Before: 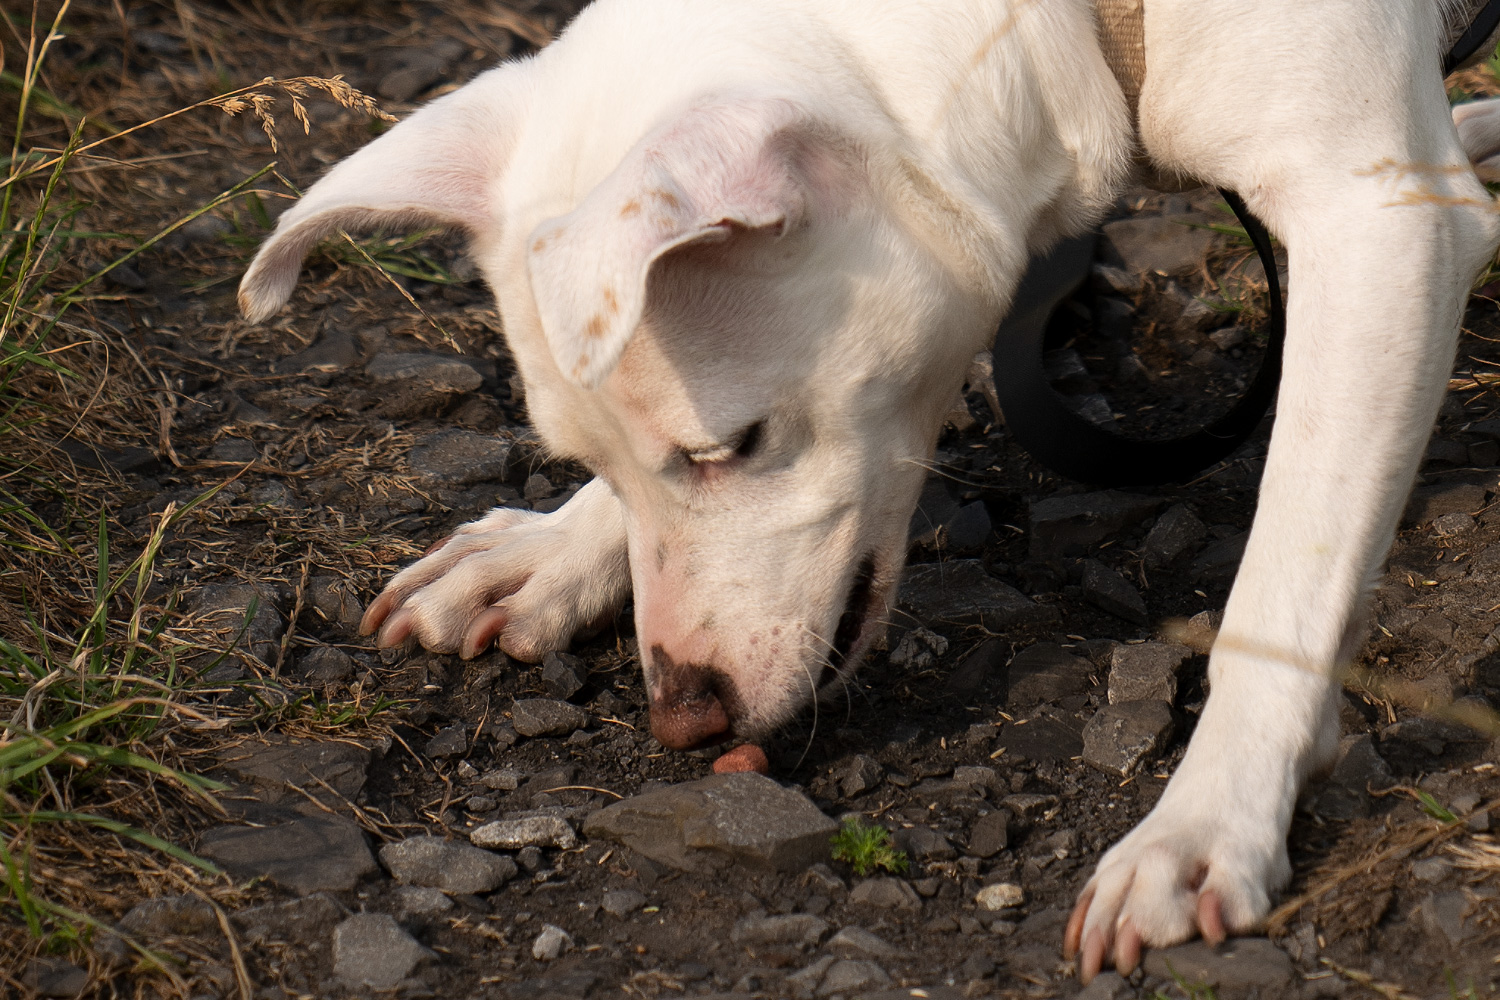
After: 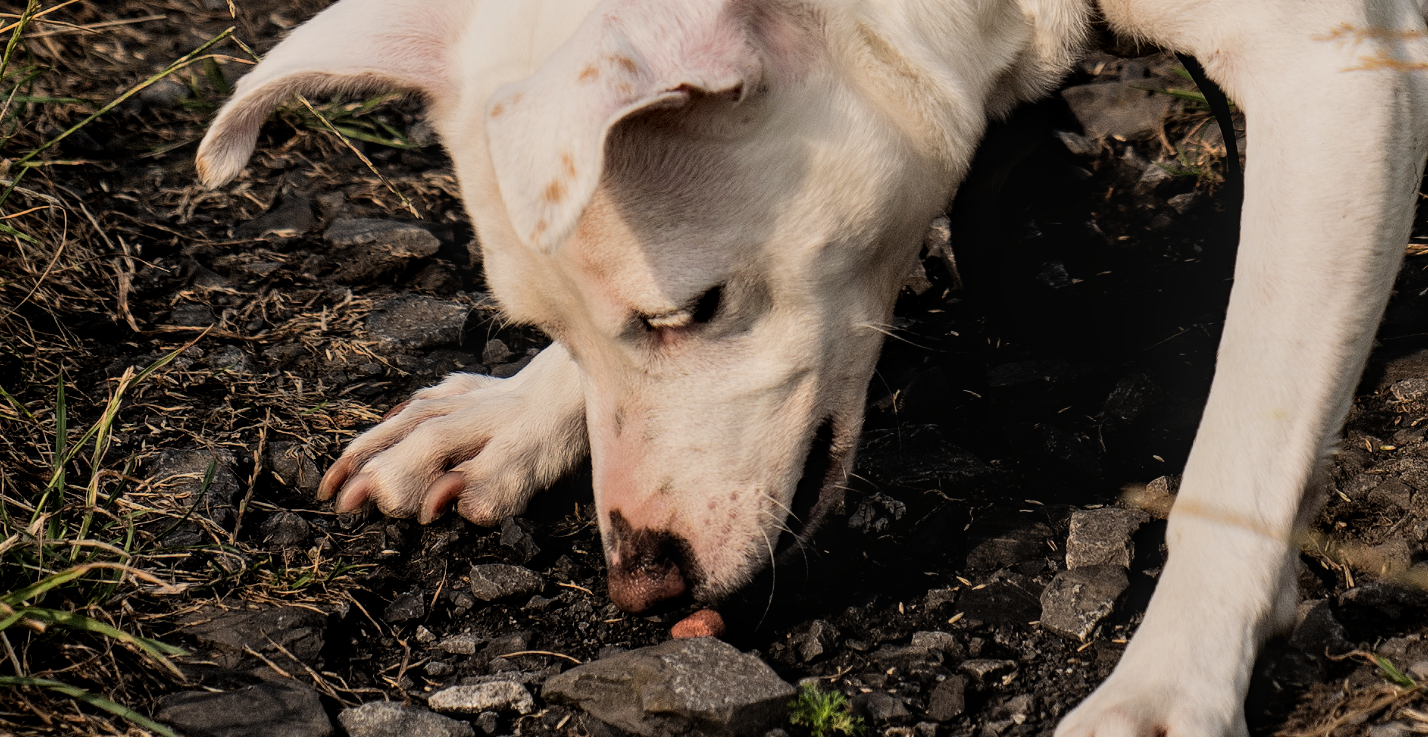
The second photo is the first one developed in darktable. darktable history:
color correction: highlights a* 0.928, highlights b* 2.76, saturation 1.07
shadows and highlights: shadows 32.29, highlights -31.89, soften with gaussian
crop and rotate: left 2.84%, top 13.588%, right 1.954%, bottom 12.695%
filmic rgb: black relative exposure -7.5 EV, white relative exposure 4.99 EV, hardness 3.31, contrast 1.297
local contrast: on, module defaults
